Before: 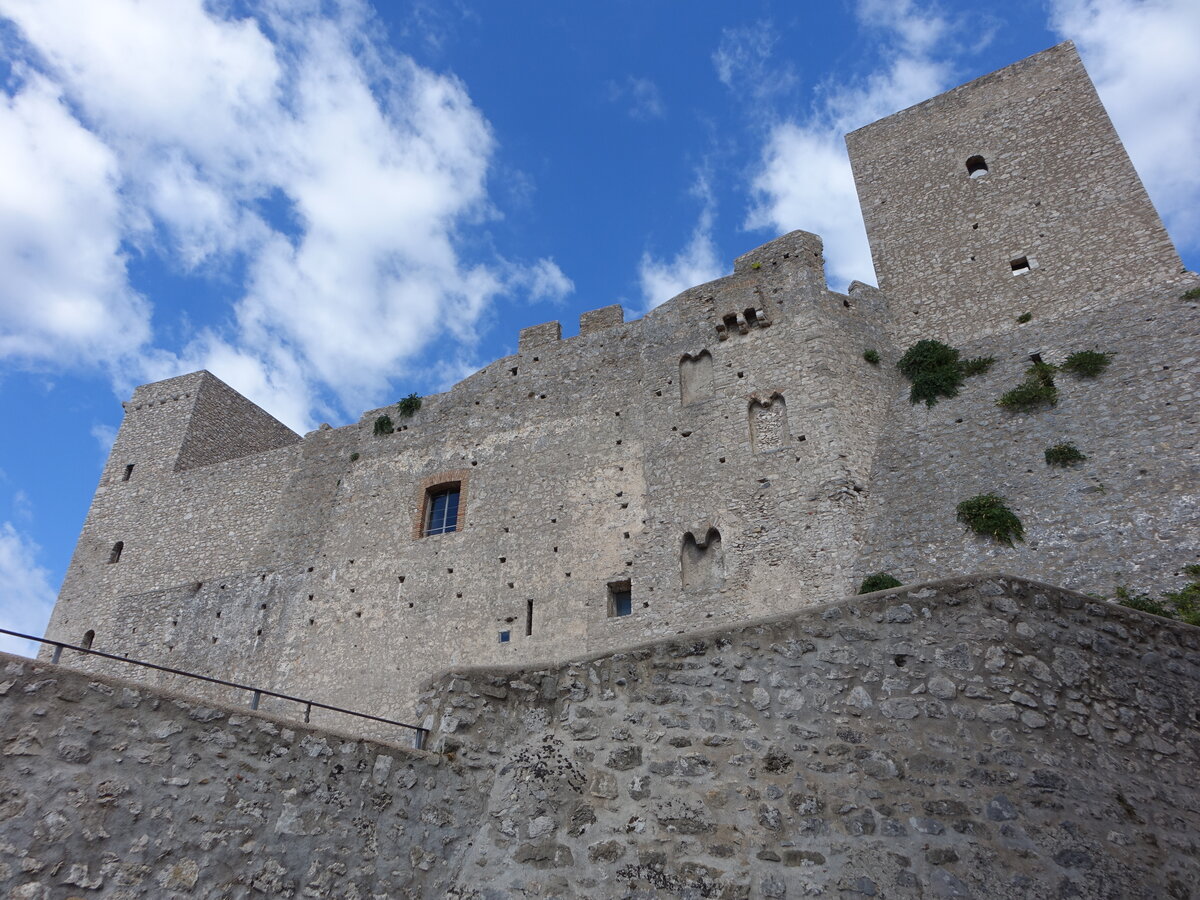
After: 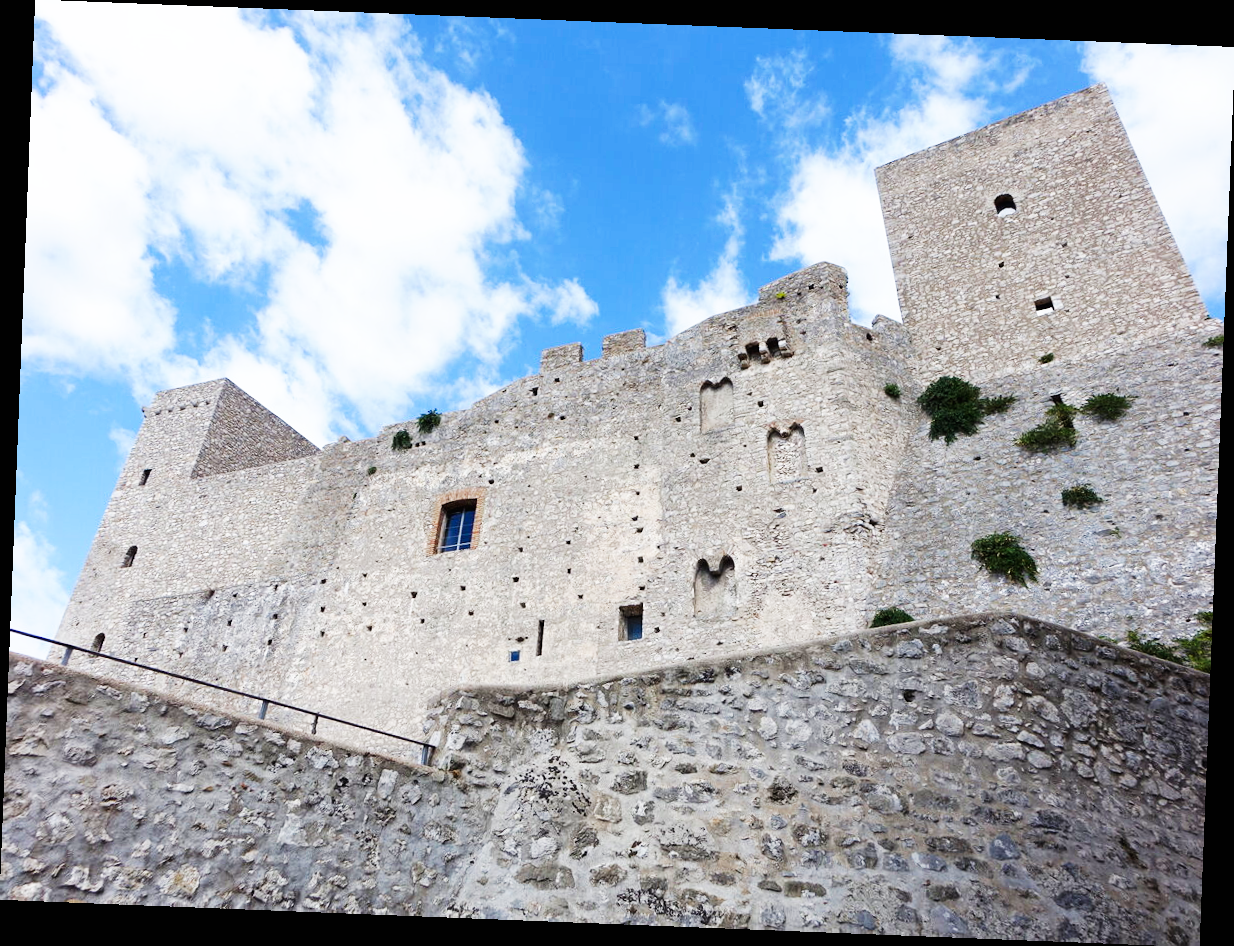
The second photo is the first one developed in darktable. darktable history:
rotate and perspective: rotation 2.27°, automatic cropping off
base curve: curves: ch0 [(0, 0) (0.007, 0.004) (0.027, 0.03) (0.046, 0.07) (0.207, 0.54) (0.442, 0.872) (0.673, 0.972) (1, 1)], preserve colors none
